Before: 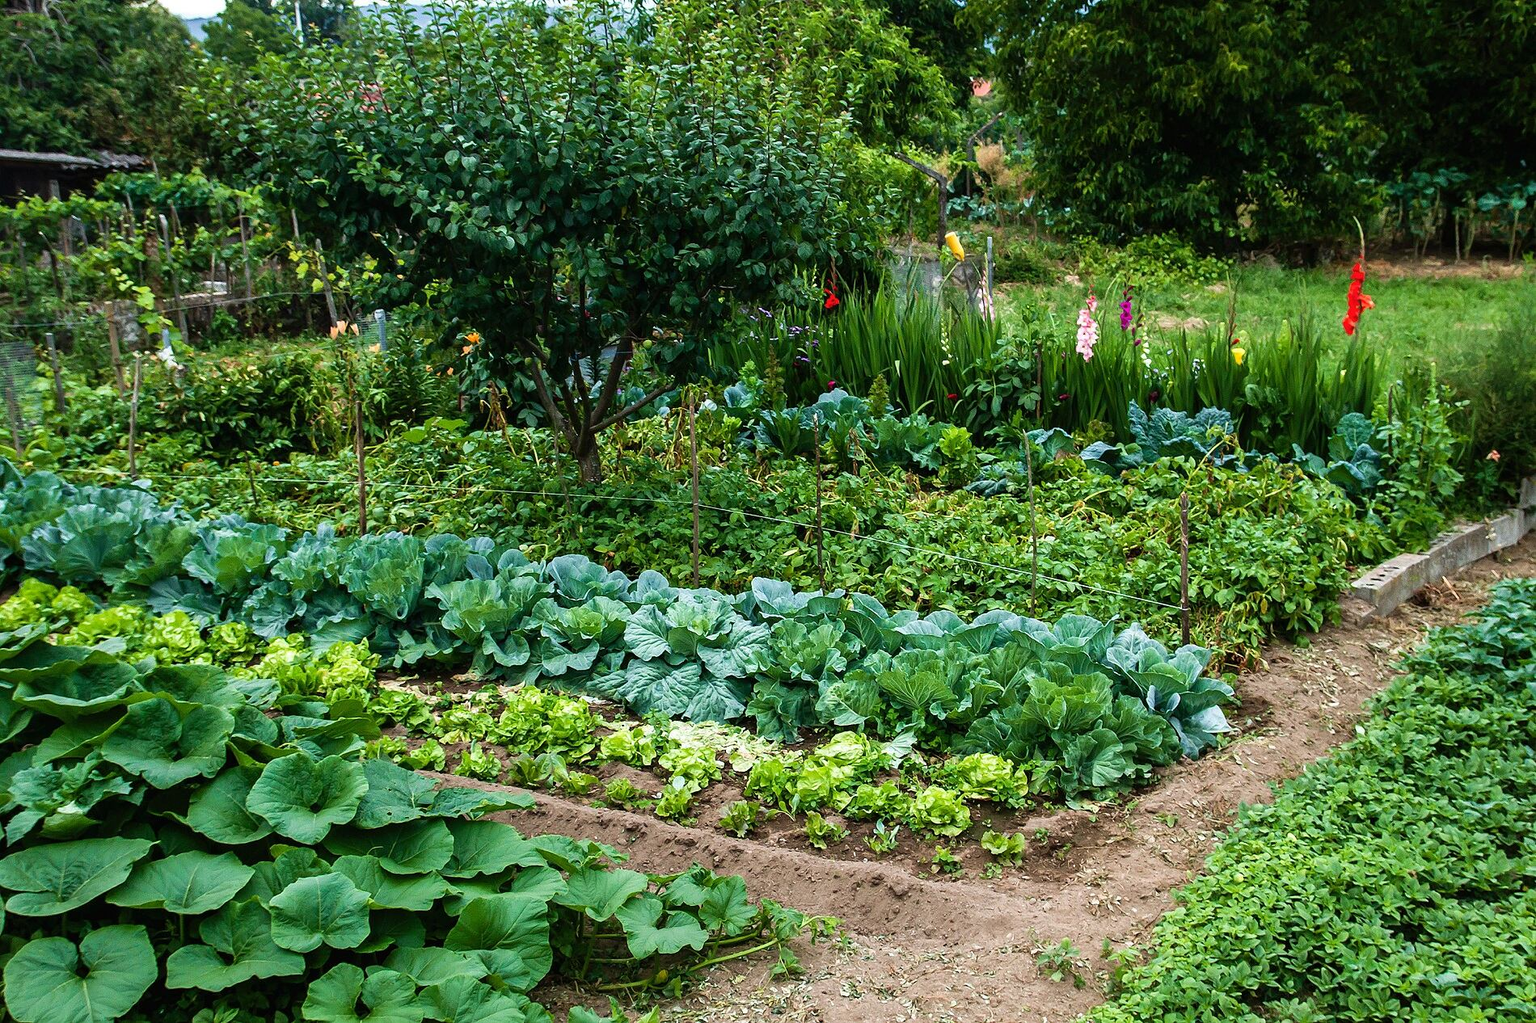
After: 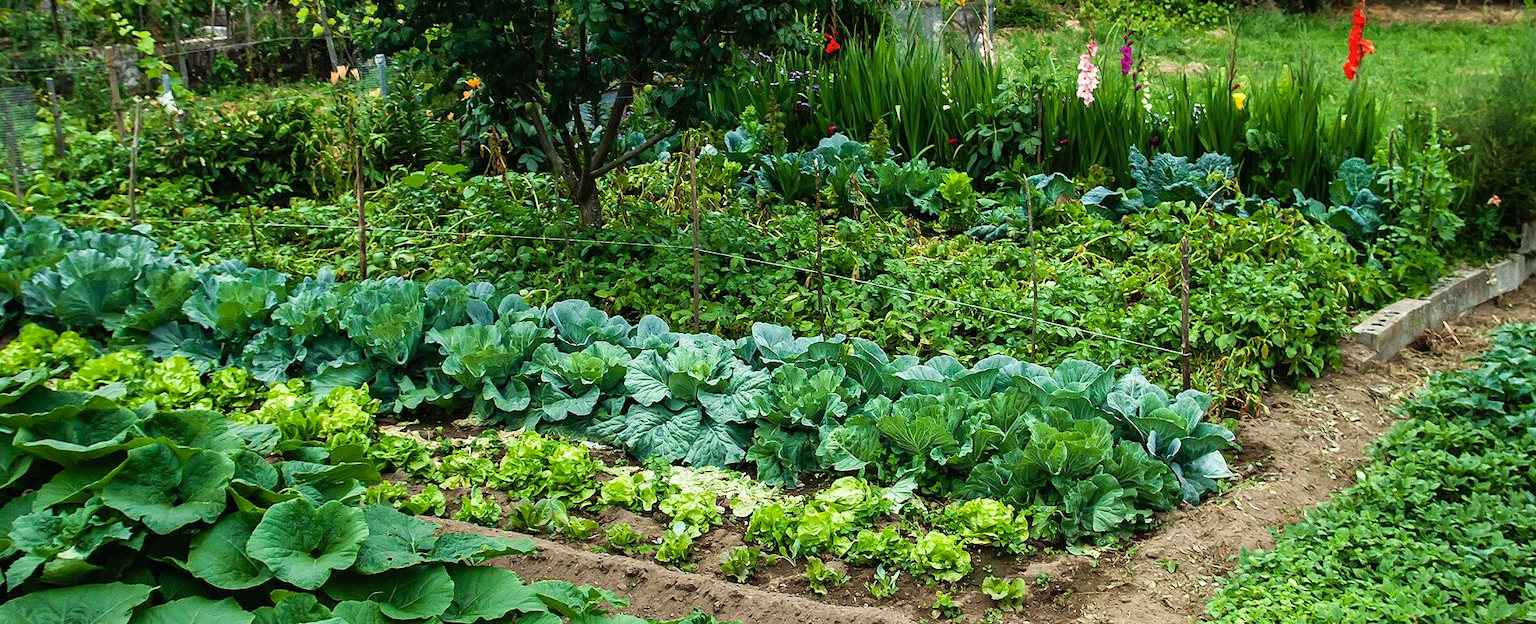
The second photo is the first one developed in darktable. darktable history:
color correction: highlights a* -4.36, highlights b* 6.65
crop and rotate: top 24.964%, bottom 14.007%
